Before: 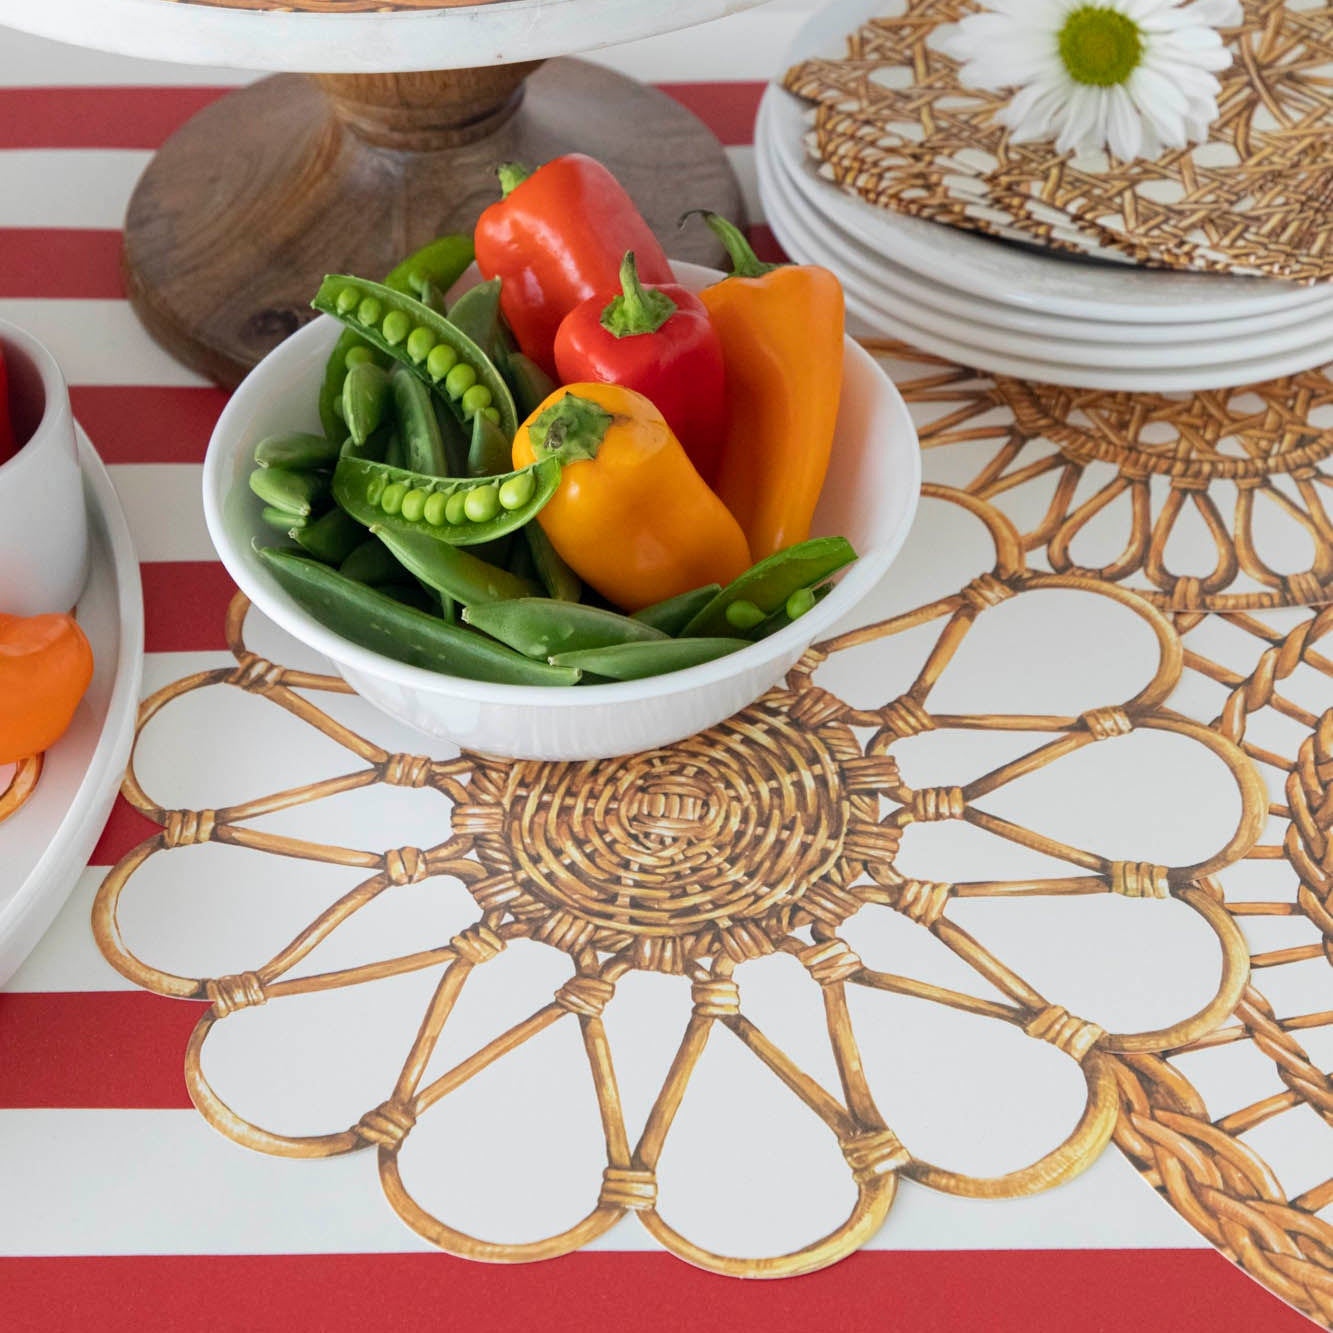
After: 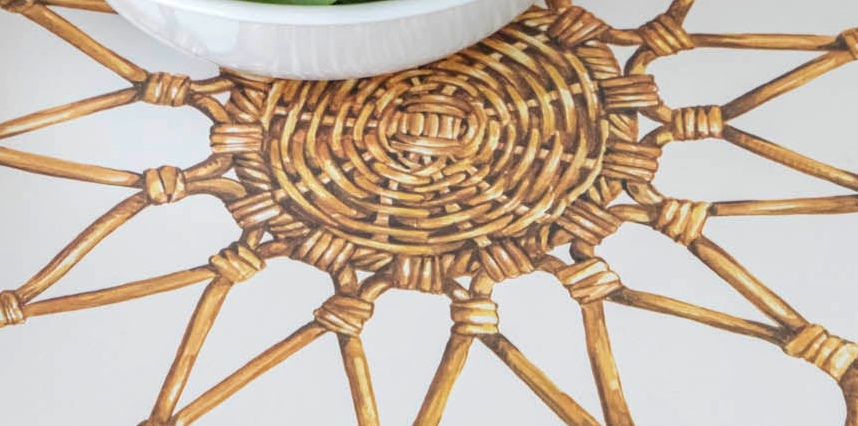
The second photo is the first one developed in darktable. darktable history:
local contrast: on, module defaults
color balance rgb: global vibrance 20%
crop: left 18.091%, top 51.13%, right 17.525%, bottom 16.85%
